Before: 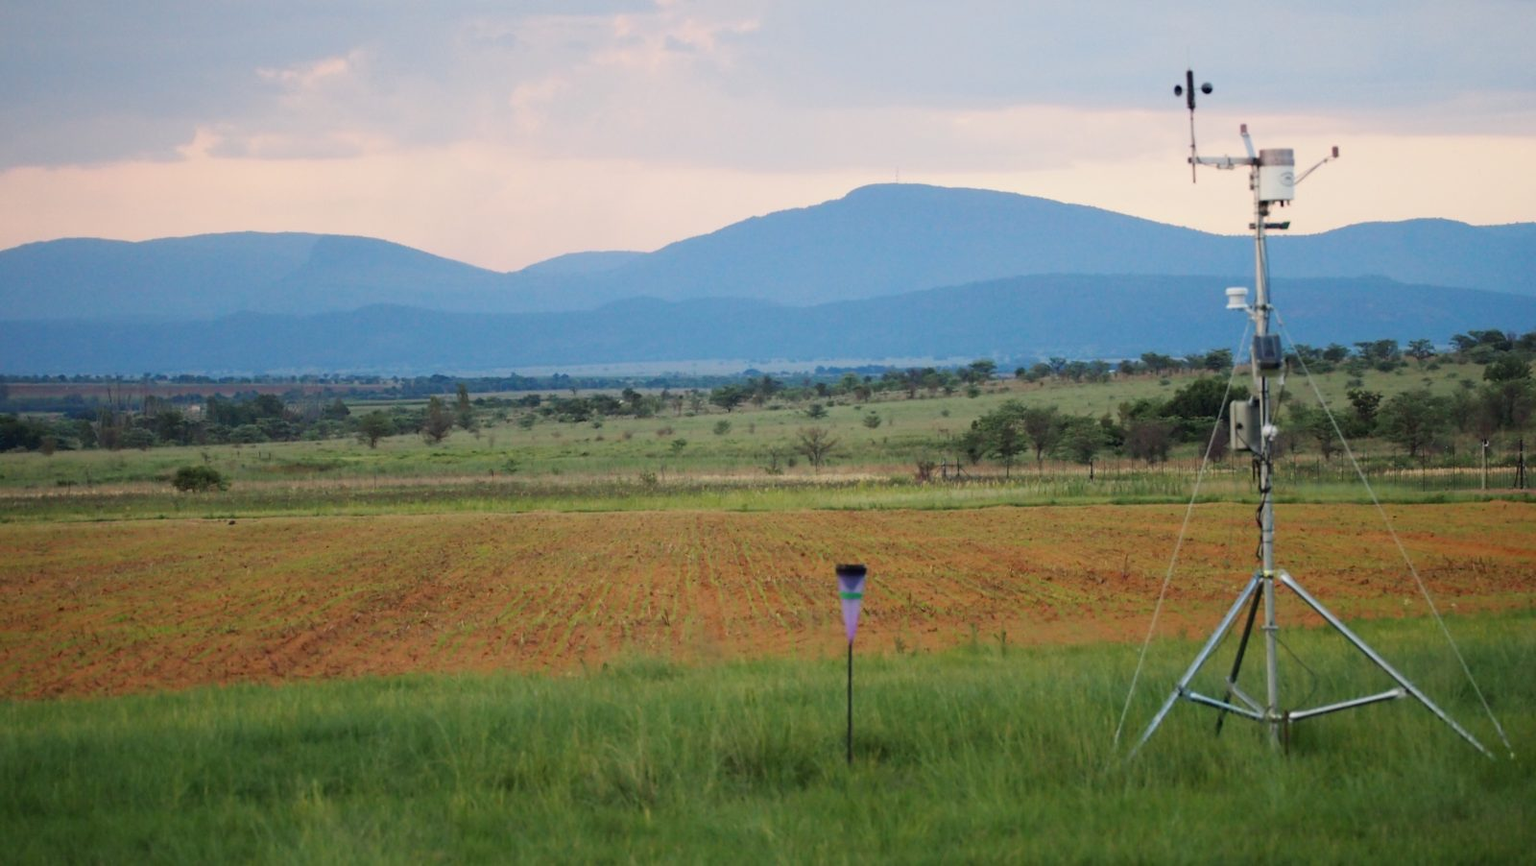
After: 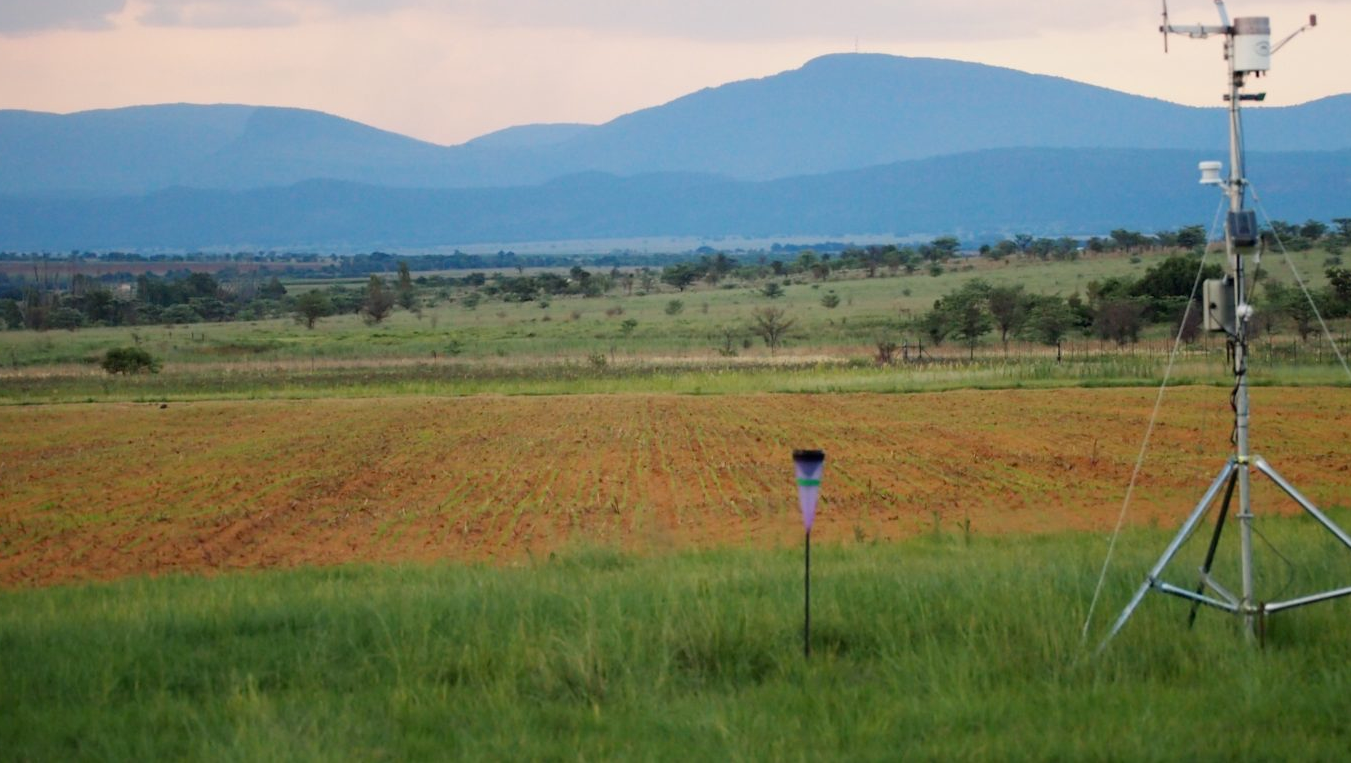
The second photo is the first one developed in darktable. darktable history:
crop and rotate: left 4.902%, top 15.368%, right 10.65%
exposure: compensate exposure bias true, compensate highlight preservation false
